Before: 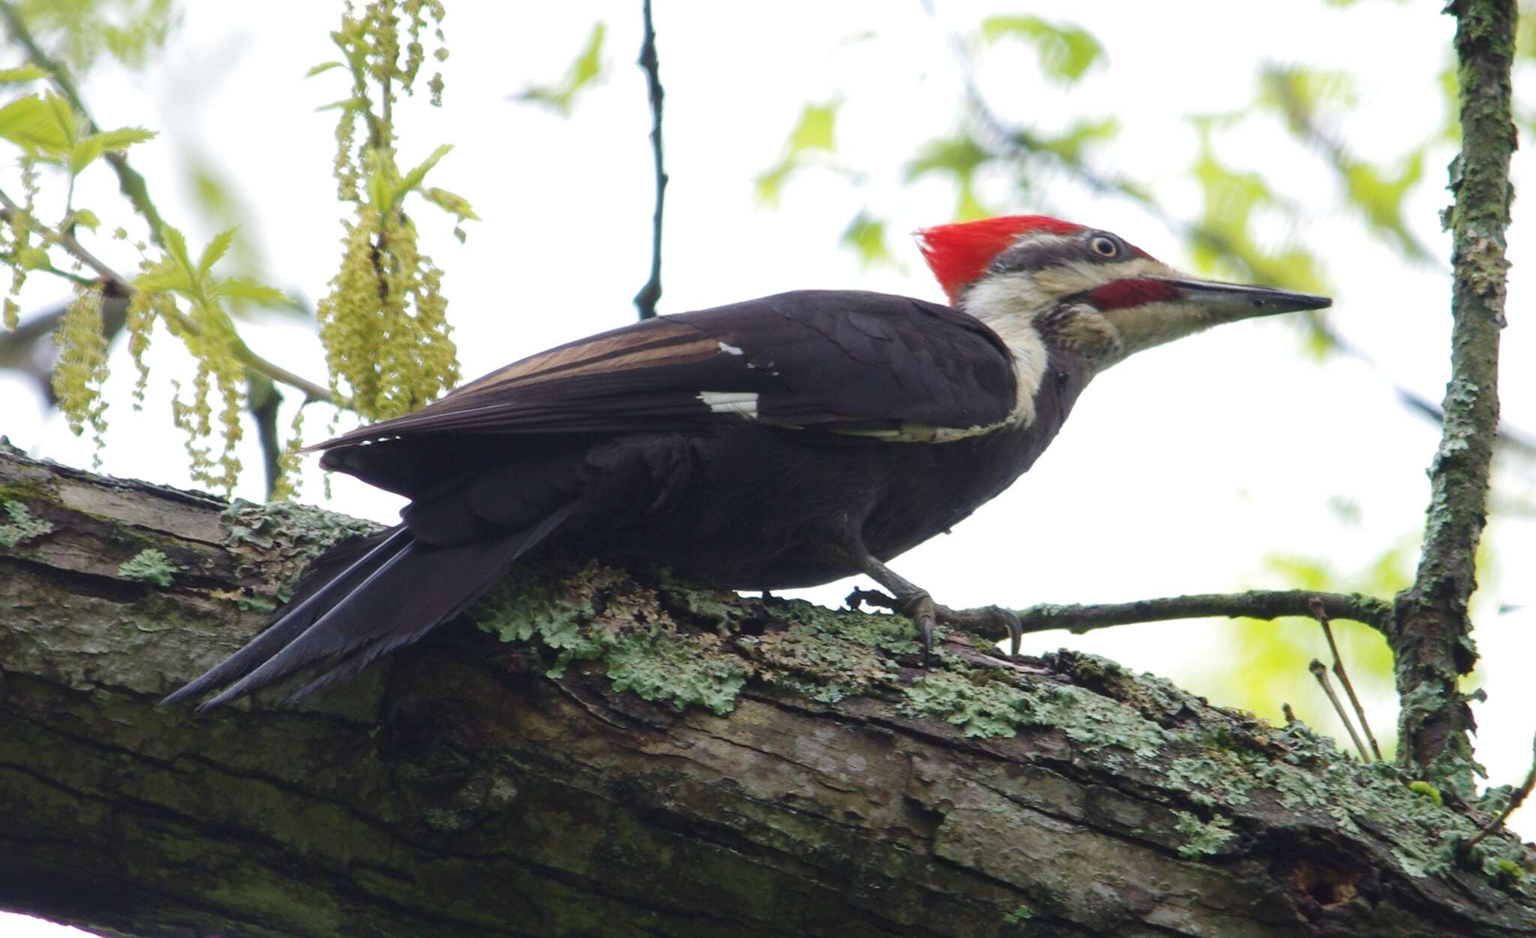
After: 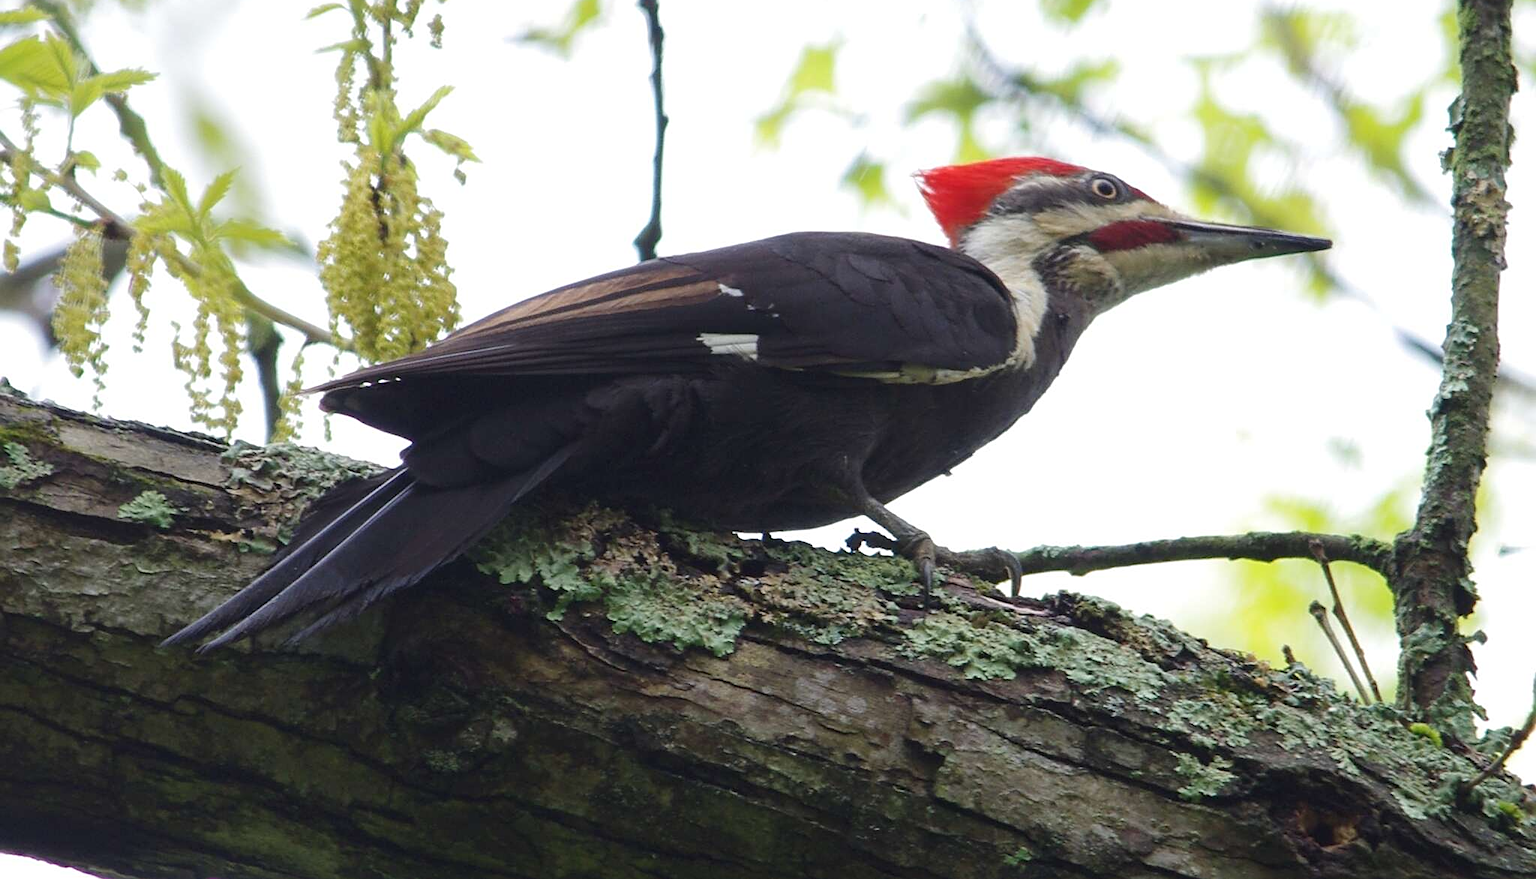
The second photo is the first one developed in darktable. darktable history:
sharpen: on, module defaults
crop and rotate: top 6.25%
